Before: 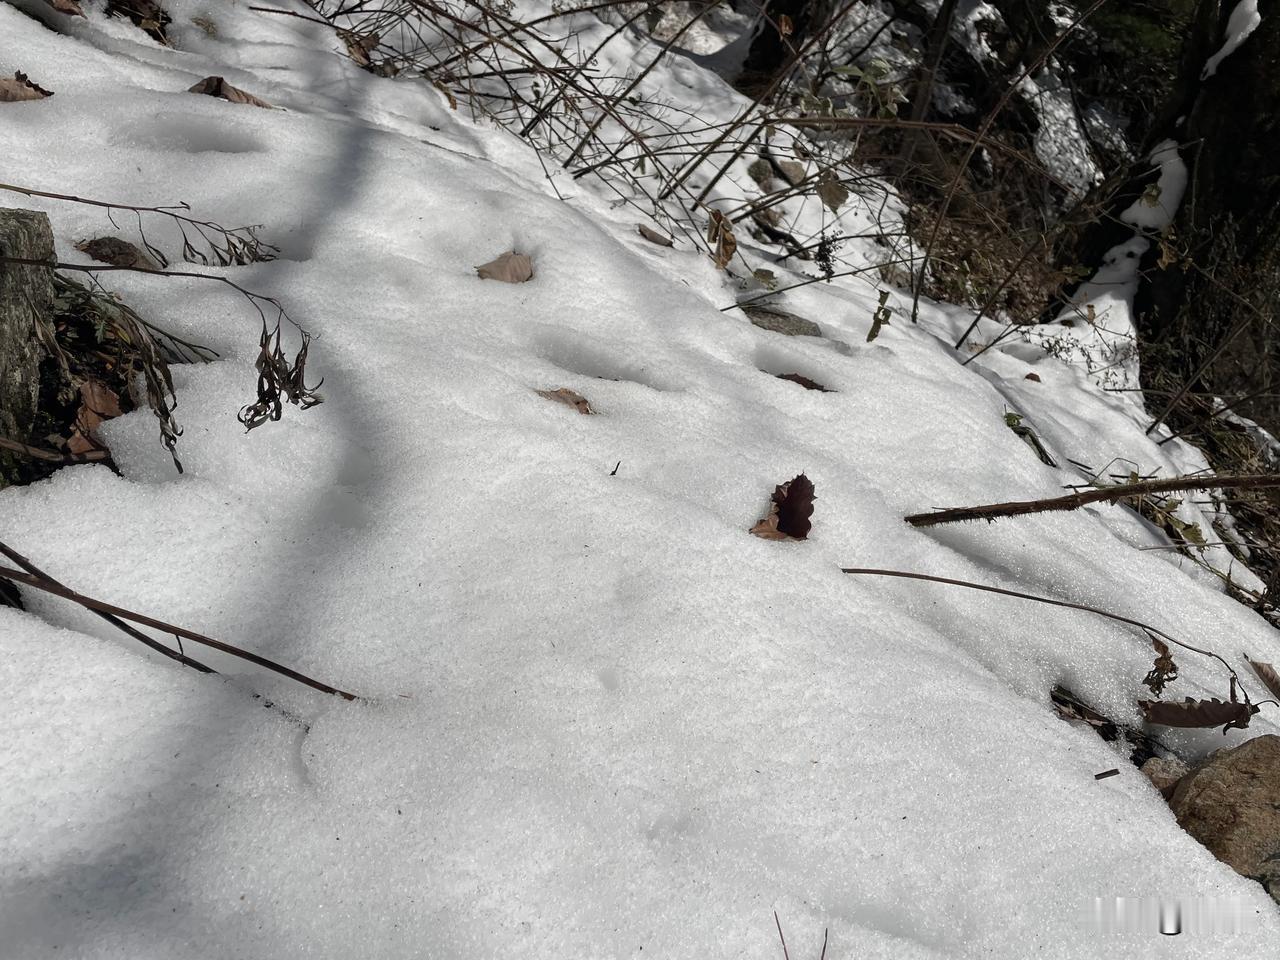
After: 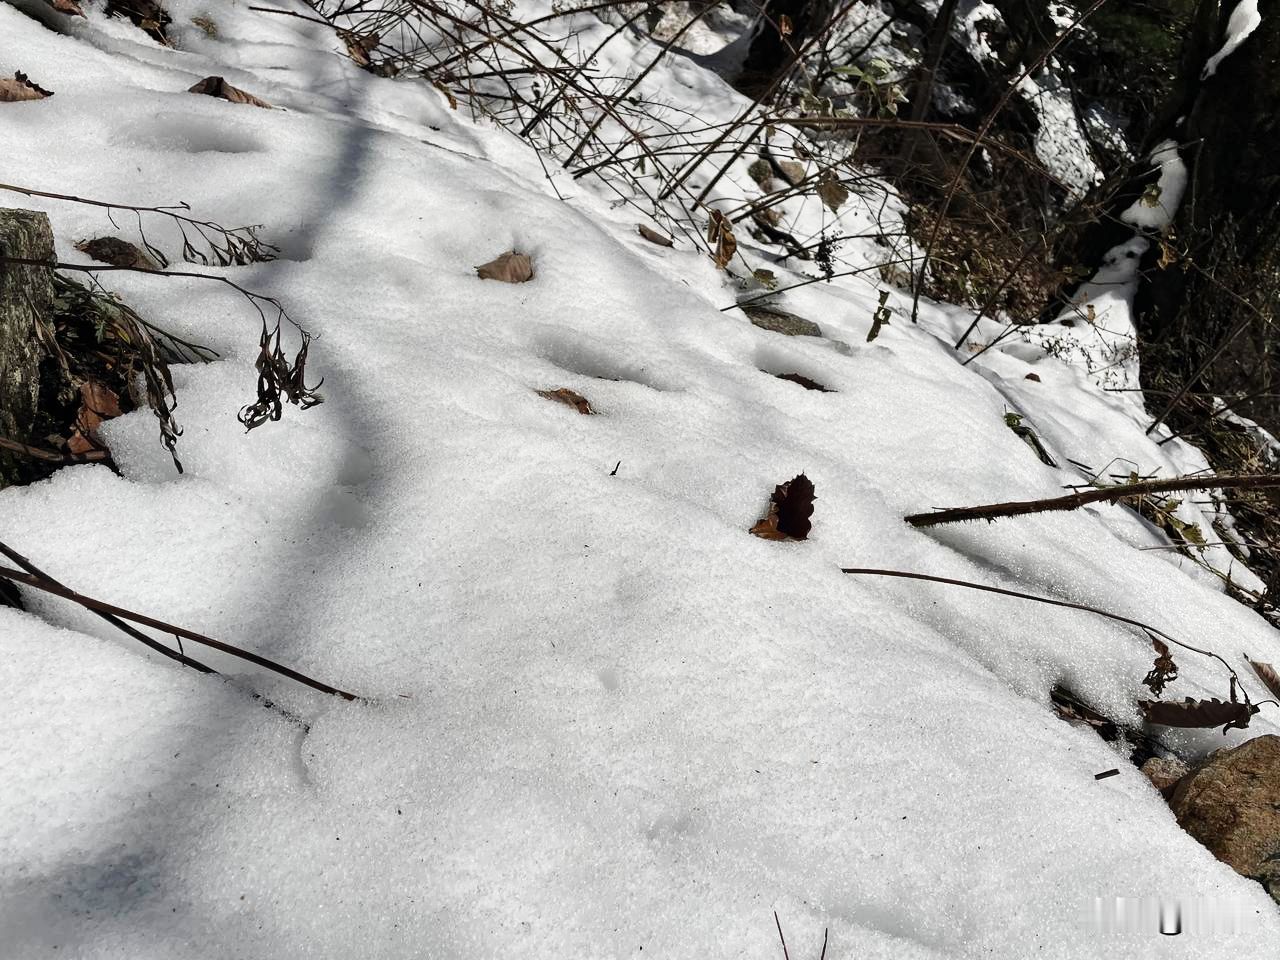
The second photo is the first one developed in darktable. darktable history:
base curve: curves: ch0 [(0, 0) (0.032, 0.025) (0.121, 0.166) (0.206, 0.329) (0.605, 0.79) (1, 1)], preserve colors none
shadows and highlights: low approximation 0.01, soften with gaussian
